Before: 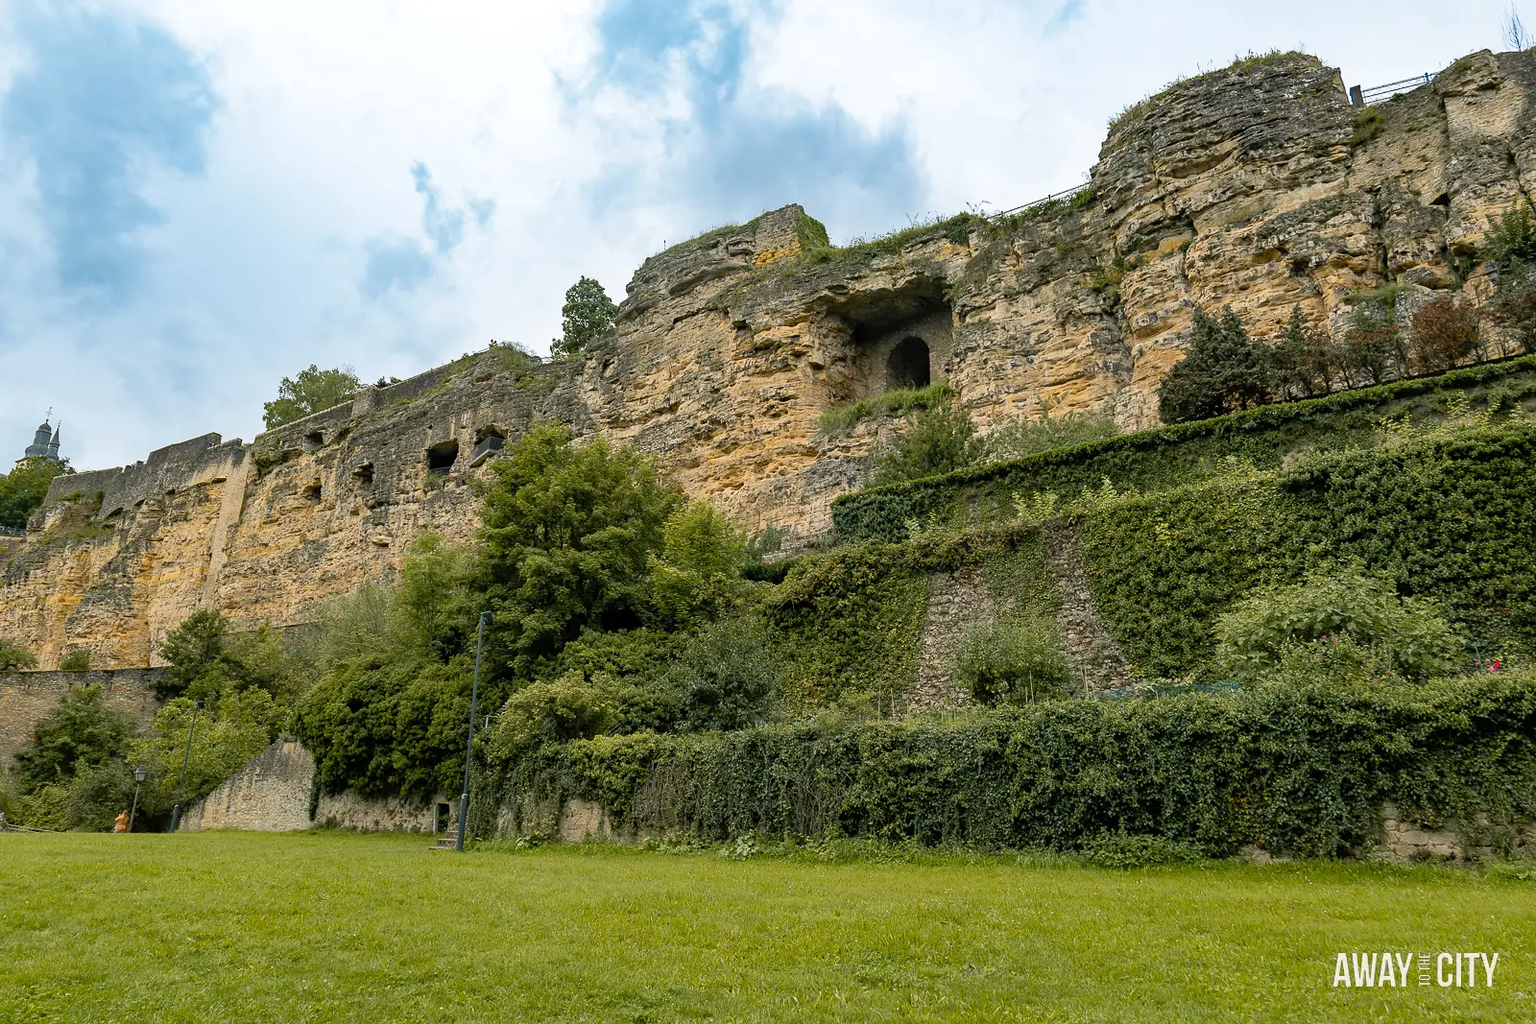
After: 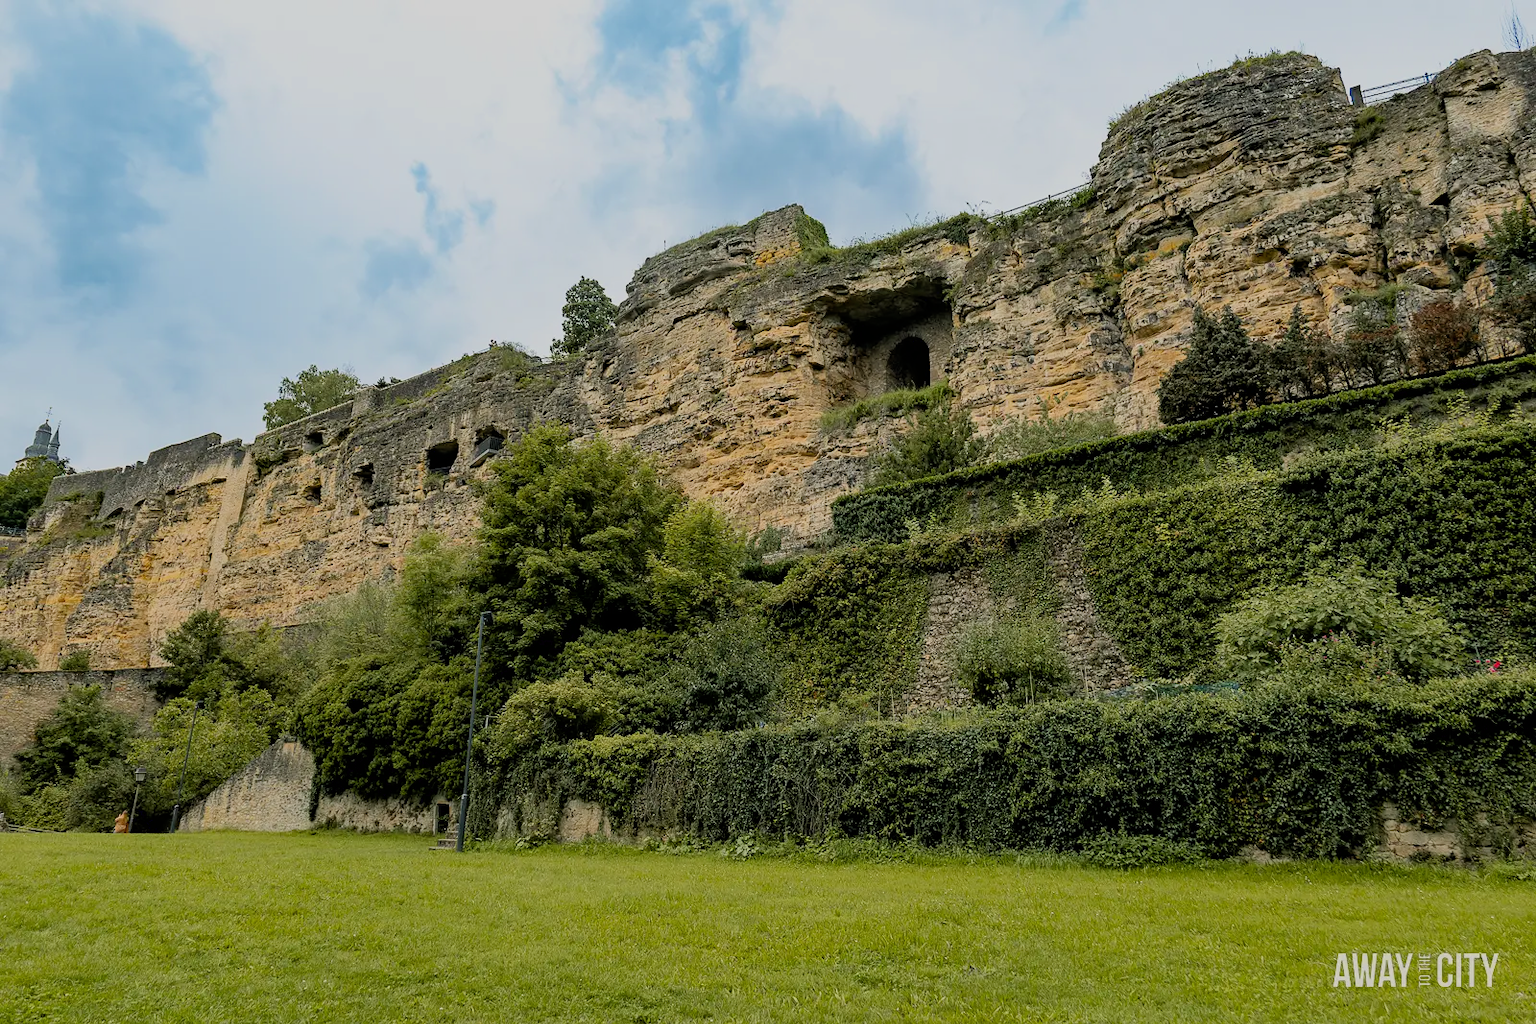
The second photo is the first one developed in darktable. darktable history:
exposure: black level correction 0.002, exposure -0.1 EV, compensate highlight preservation false
filmic rgb: black relative exposure -7.65 EV, white relative exposure 4.56 EV, hardness 3.61, color science v6 (2022)
